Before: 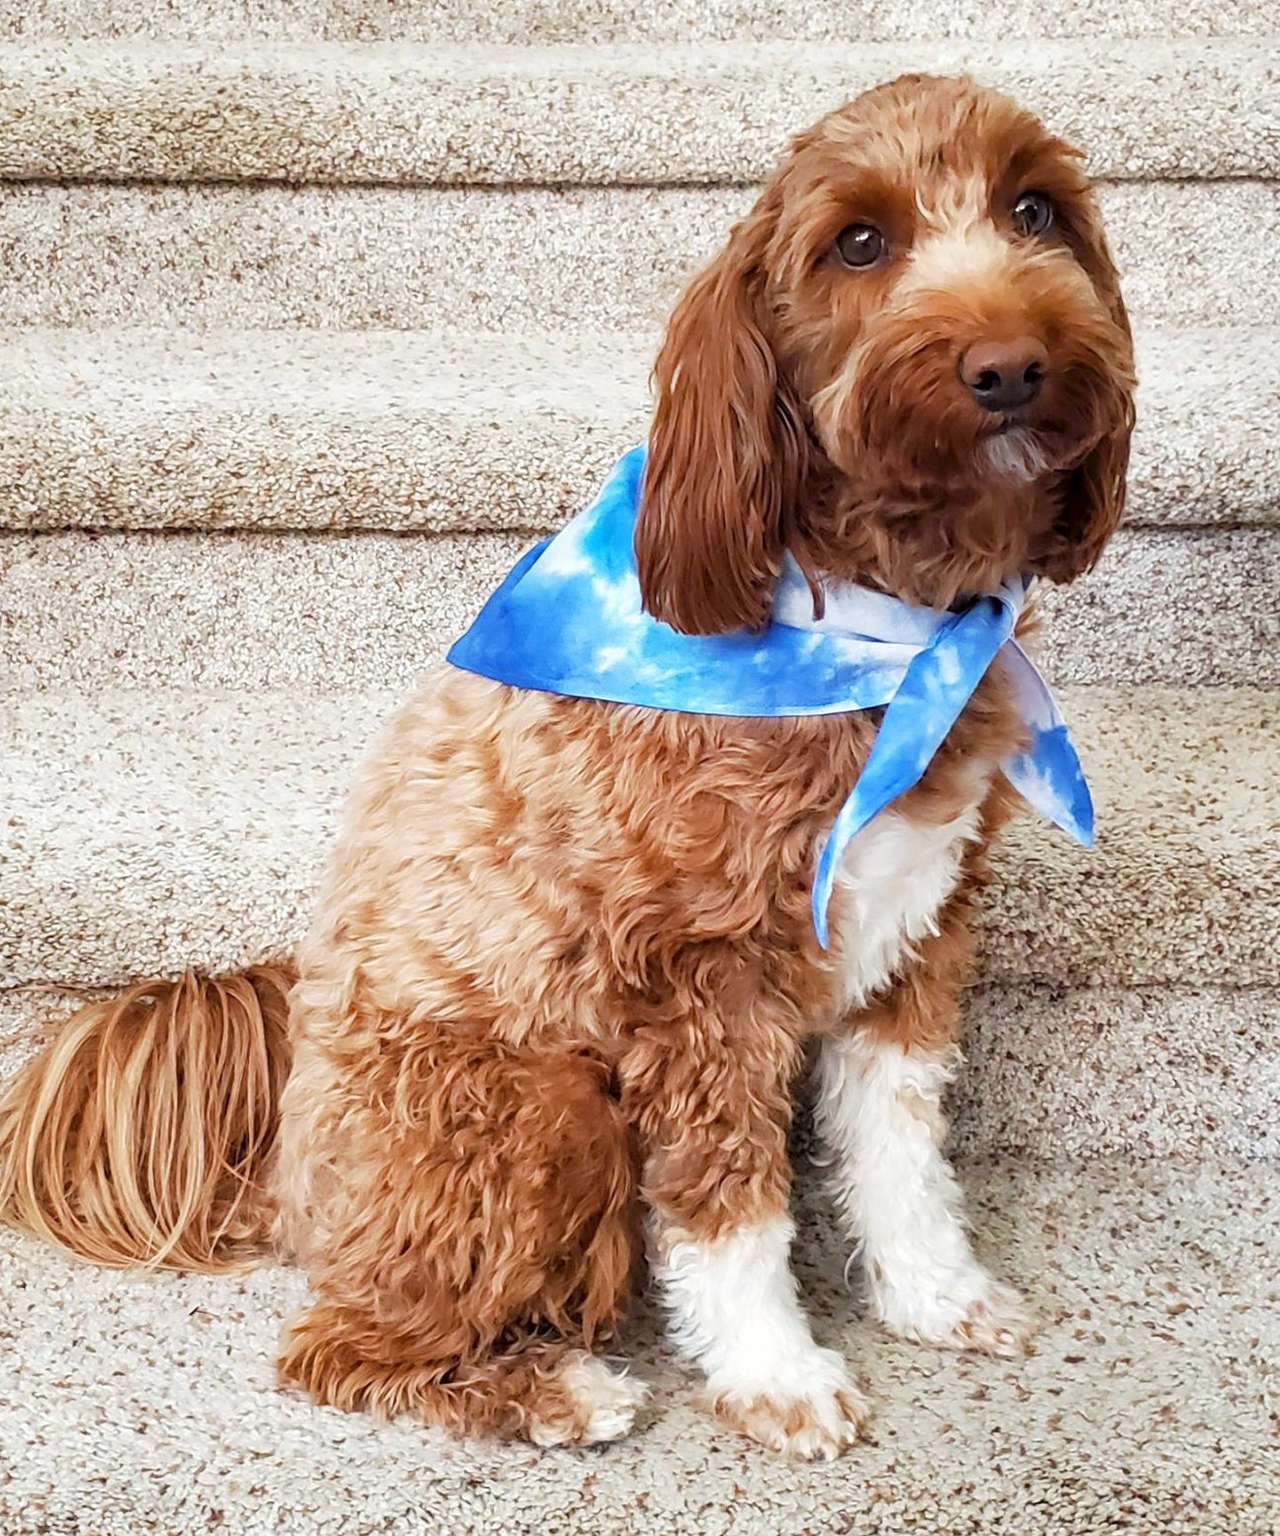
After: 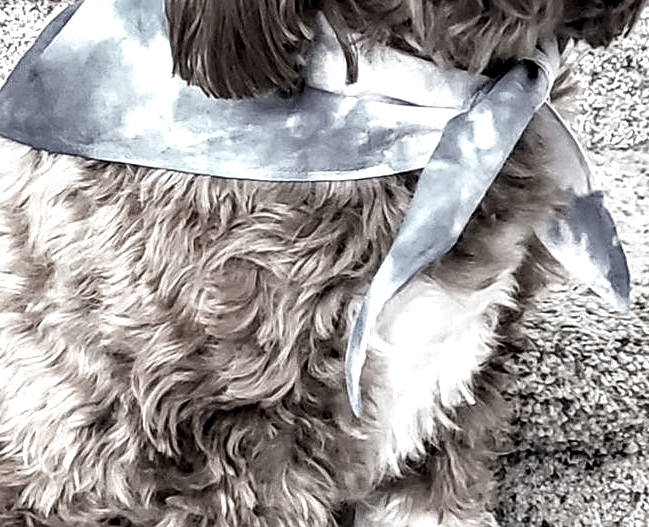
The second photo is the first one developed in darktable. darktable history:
crop: left 36.855%, top 35.047%, right 13.036%, bottom 31.049%
tone equalizer: -8 EV -0.454 EV, -7 EV -0.398 EV, -6 EV -0.351 EV, -5 EV -0.249 EV, -3 EV 0.191 EV, -2 EV 0.346 EV, -1 EV 0.406 EV, +0 EV 0.386 EV, edges refinement/feathering 500, mask exposure compensation -1.57 EV, preserve details no
local contrast: highlights 60%, shadows 61%, detail 160%
sharpen: radius 1.003
color correction: highlights b* 0.062, saturation 0.157
